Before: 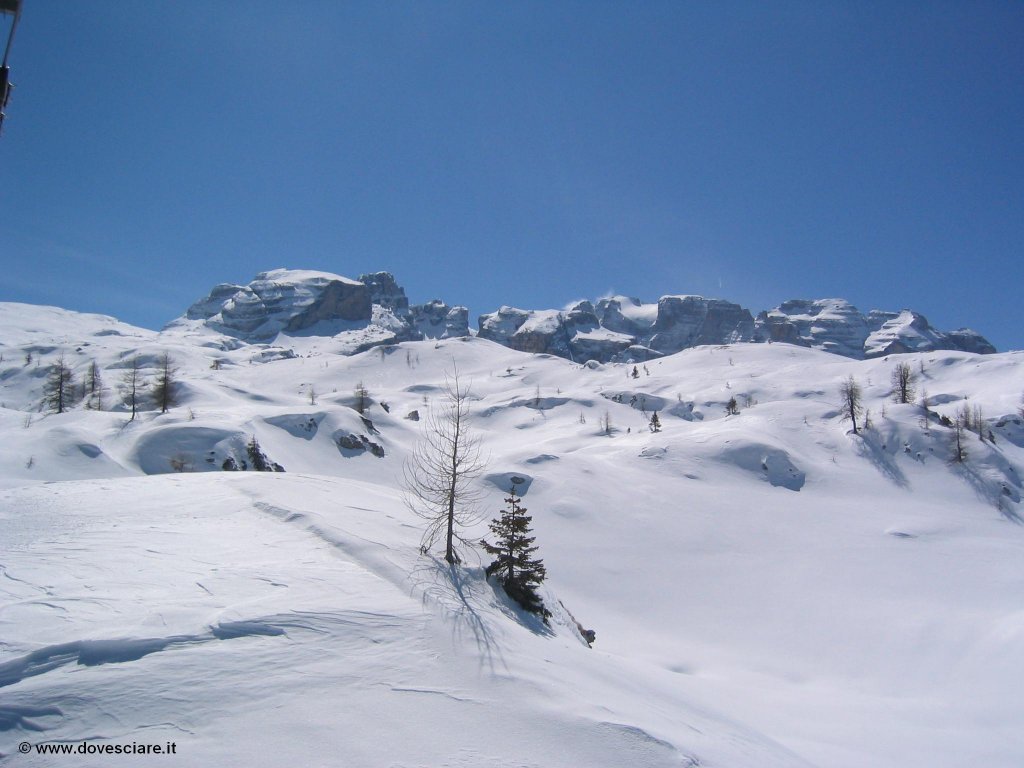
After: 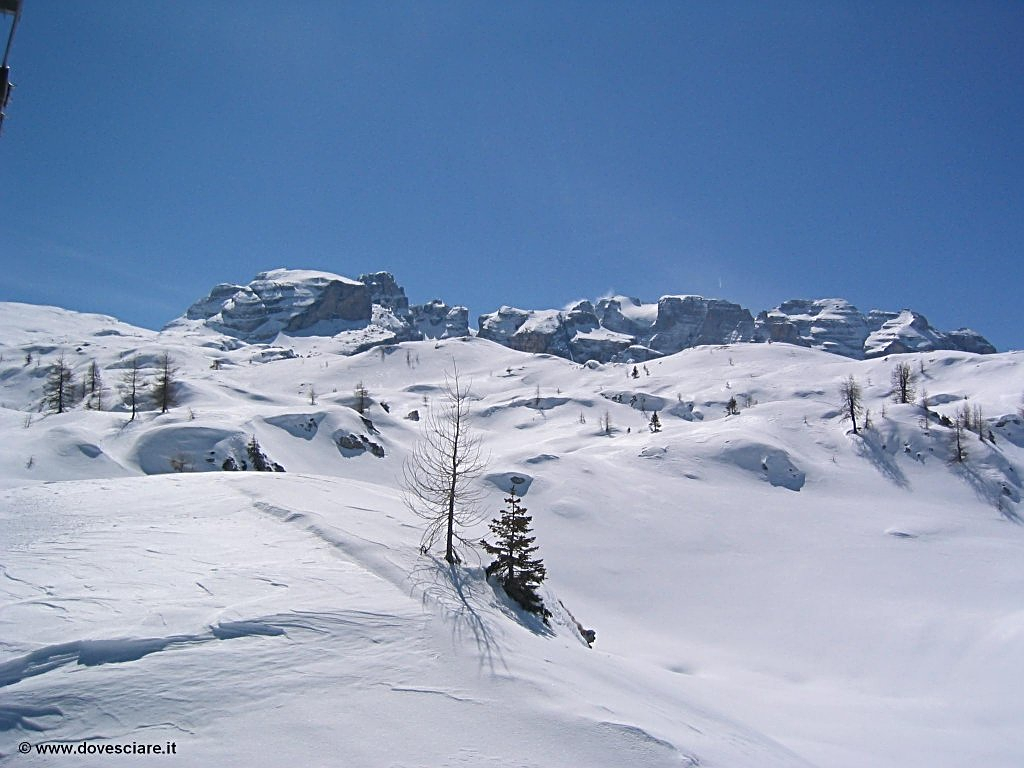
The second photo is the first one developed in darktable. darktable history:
local contrast: mode bilateral grid, contrast 10, coarseness 25, detail 115%, midtone range 0.2
sharpen: radius 2.559, amount 0.646
